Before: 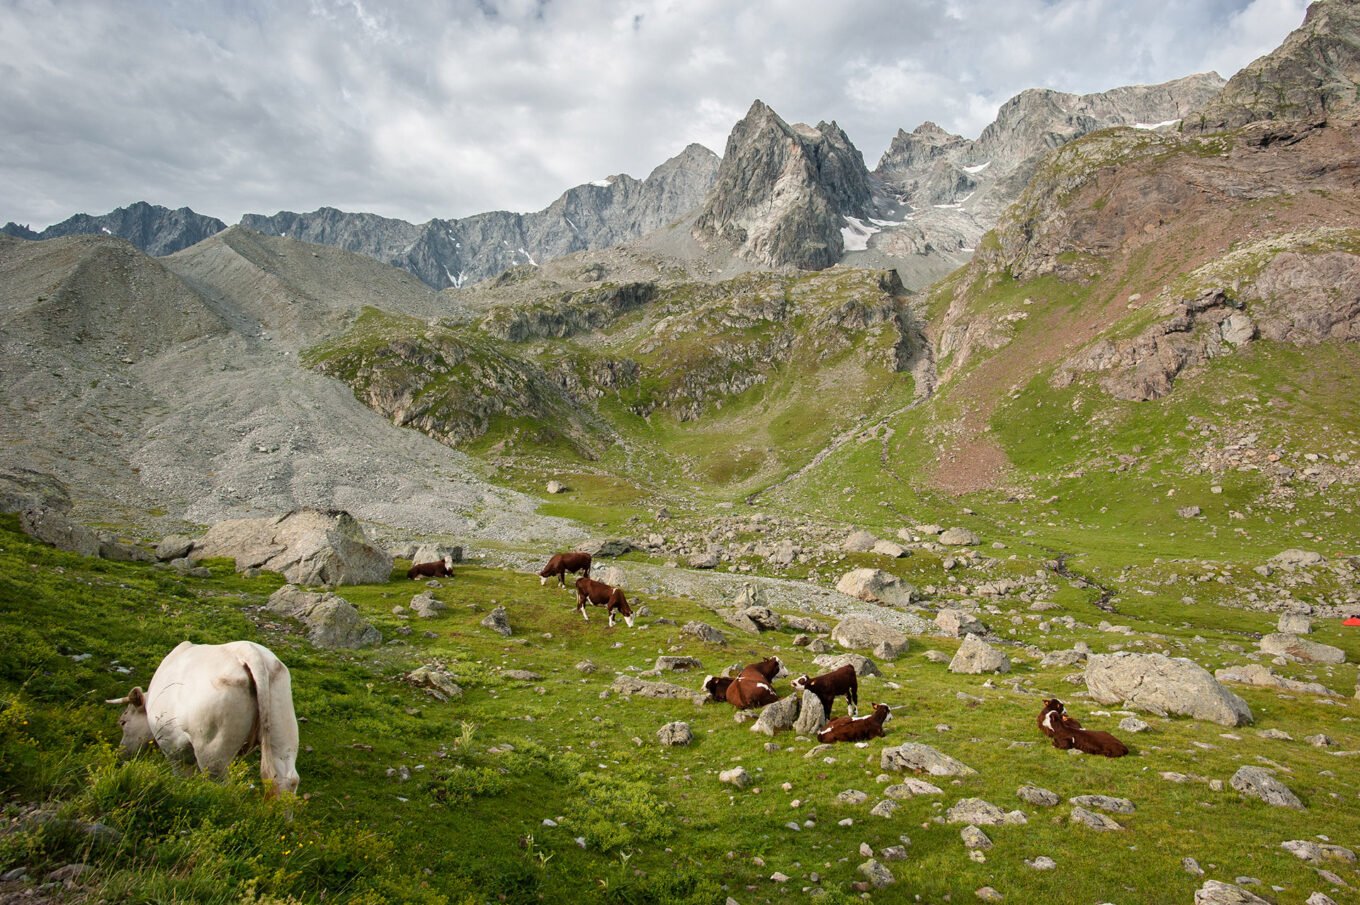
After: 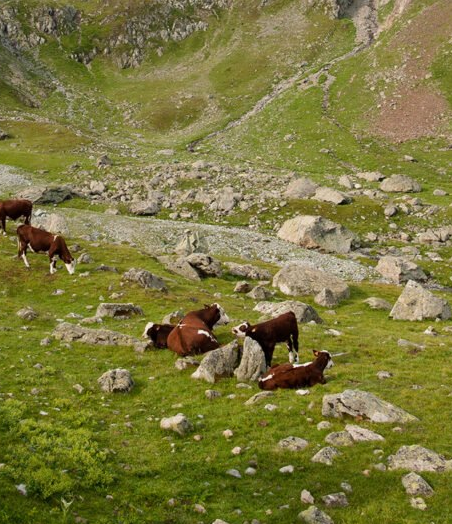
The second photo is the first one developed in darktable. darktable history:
crop: left 41.135%, top 39.025%, right 25.558%, bottom 3.014%
exposure: exposure -0.109 EV, compensate exposure bias true, compensate highlight preservation false
